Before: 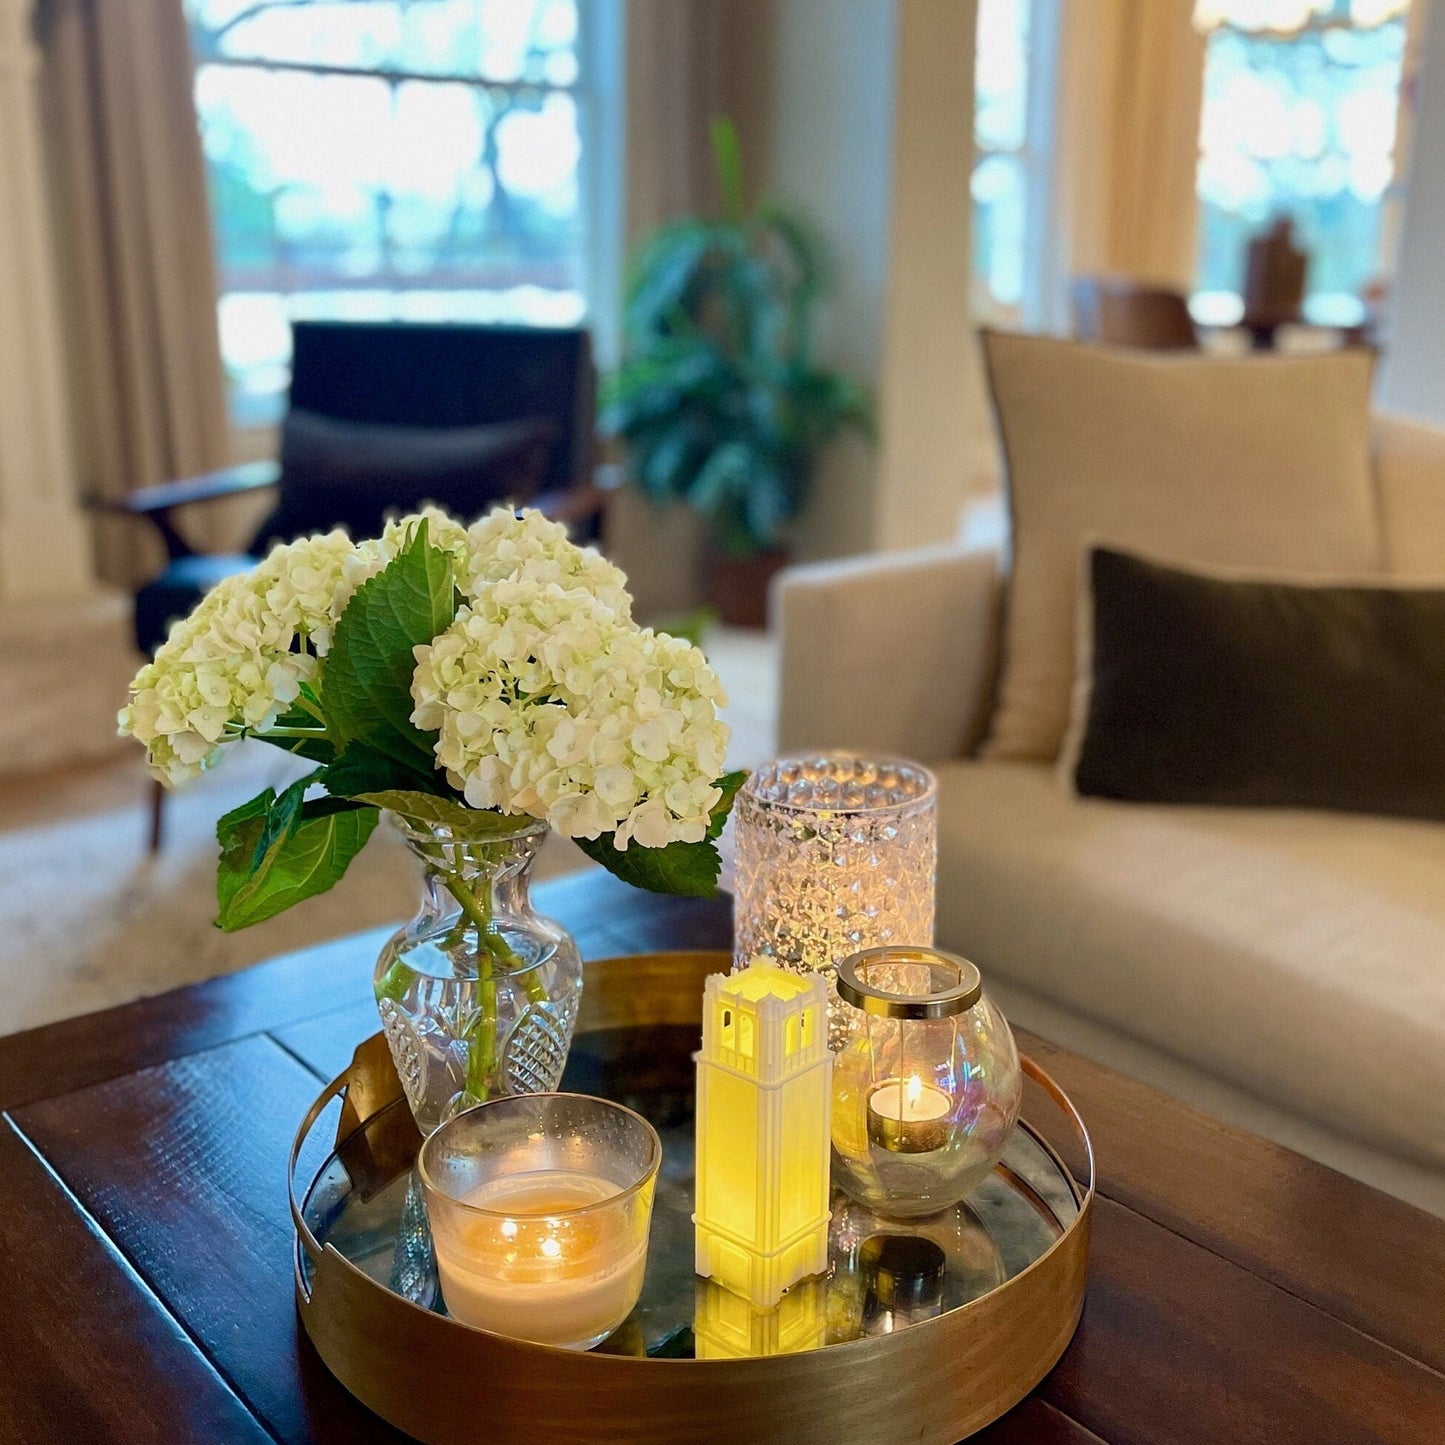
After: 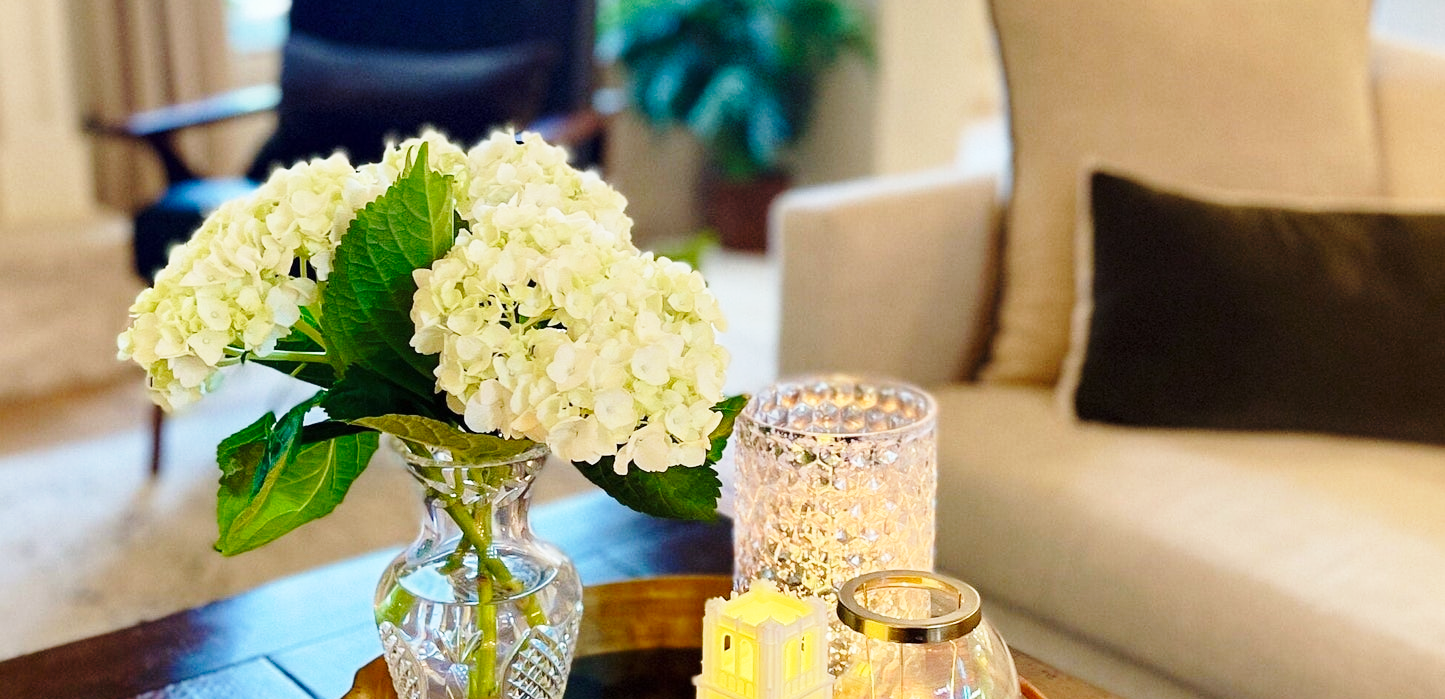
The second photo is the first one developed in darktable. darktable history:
crop and rotate: top 26.056%, bottom 25.543%
base curve: curves: ch0 [(0, 0) (0.028, 0.03) (0.121, 0.232) (0.46, 0.748) (0.859, 0.968) (1, 1)], preserve colors none
